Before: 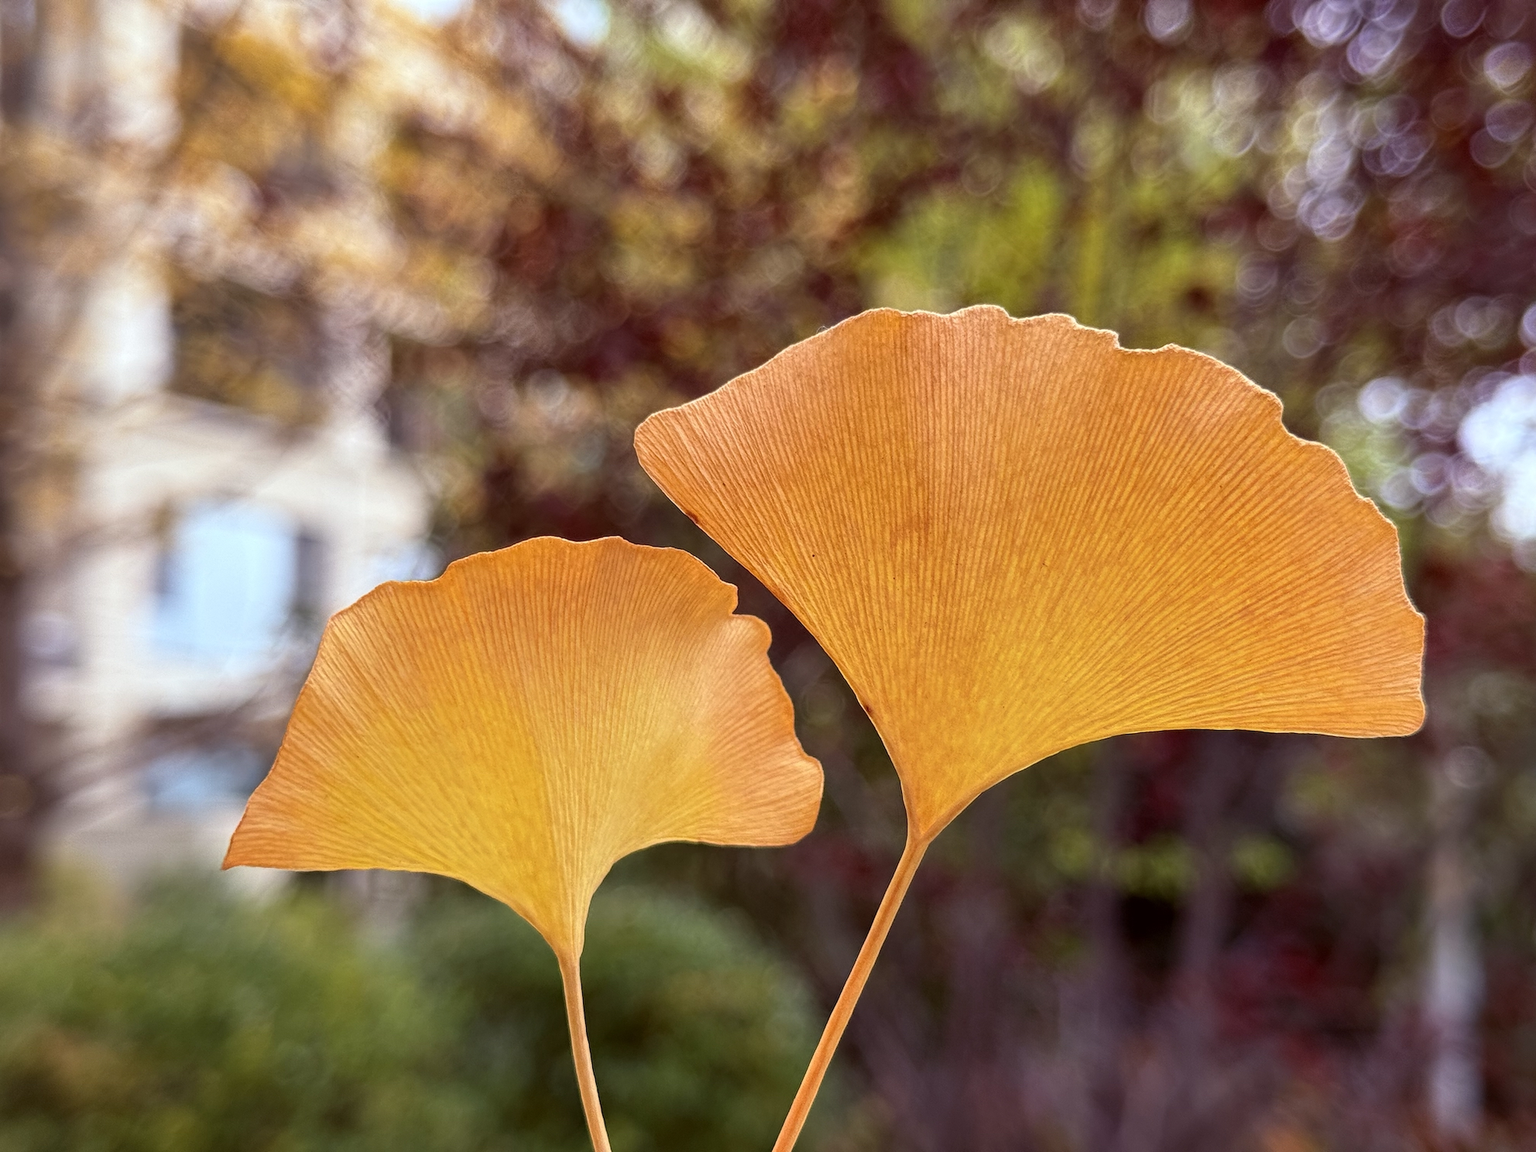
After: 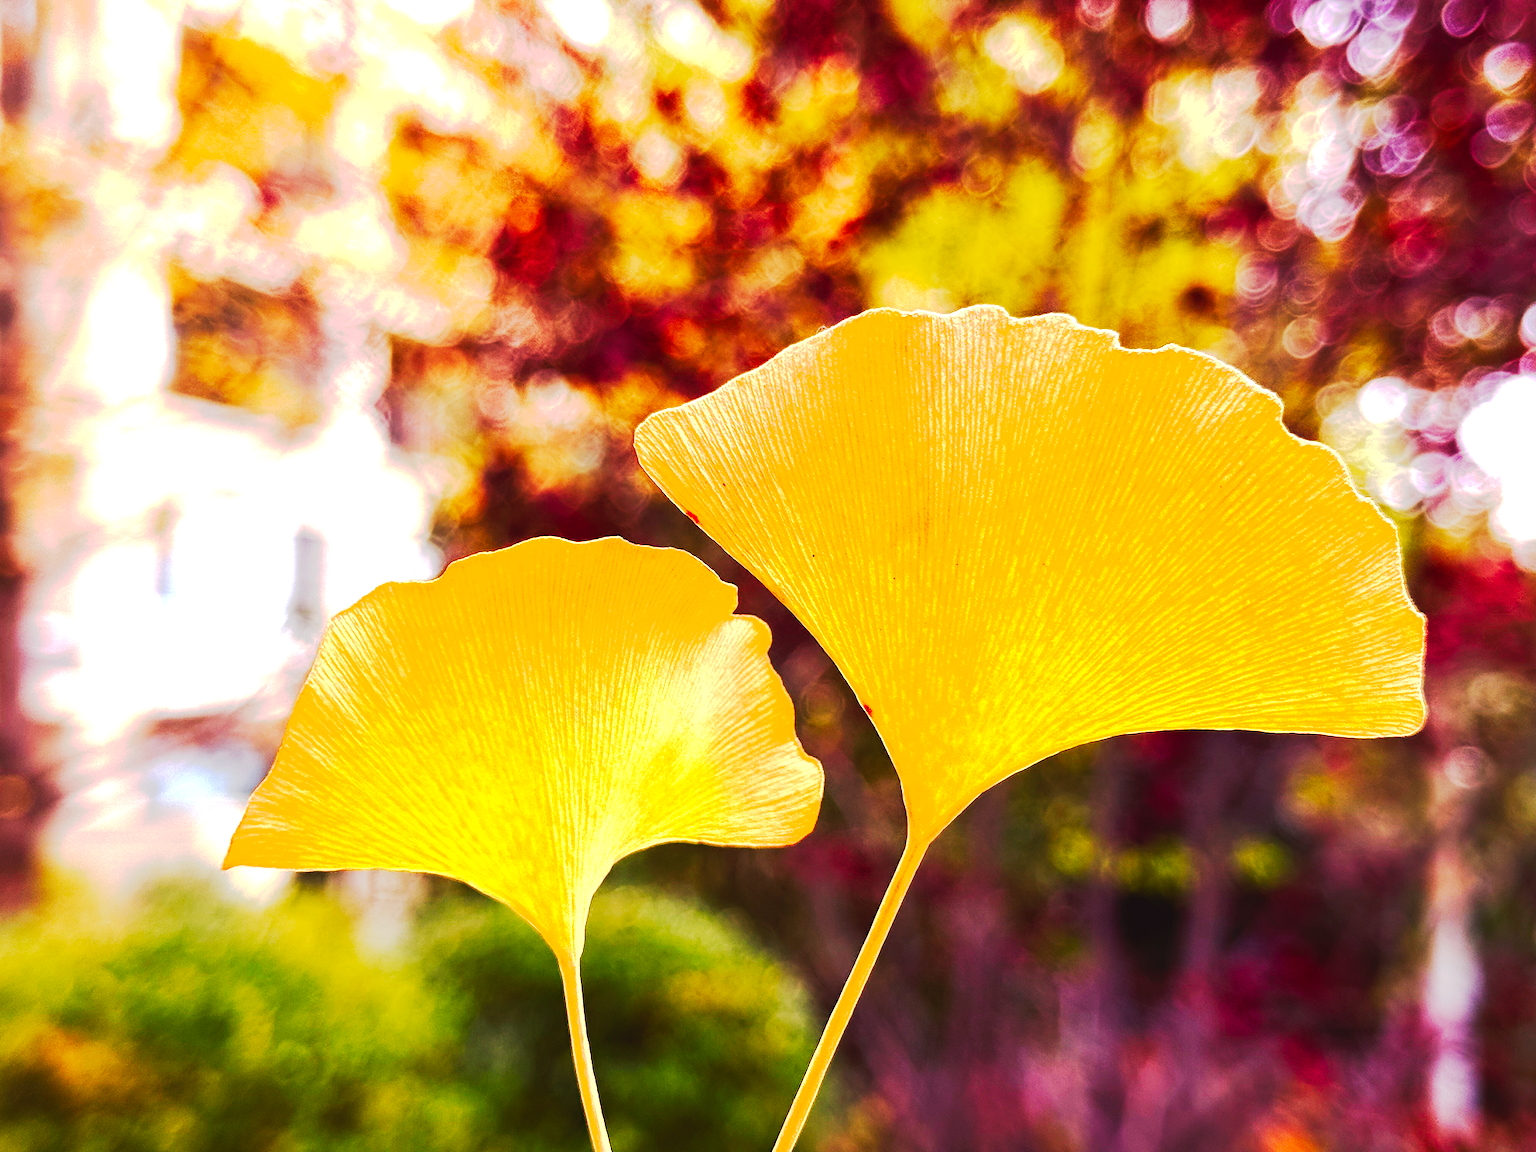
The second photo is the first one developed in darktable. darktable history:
exposure: black level correction 0, exposure 1.2 EV, compensate exposure bias true, compensate highlight preservation false
tone curve: curves: ch0 [(0, 0) (0.003, 0.011) (0.011, 0.014) (0.025, 0.018) (0.044, 0.023) (0.069, 0.028) (0.1, 0.031) (0.136, 0.039) (0.177, 0.056) (0.224, 0.081) (0.277, 0.129) (0.335, 0.188) (0.399, 0.256) (0.468, 0.367) (0.543, 0.514) (0.623, 0.684) (0.709, 0.785) (0.801, 0.846) (0.898, 0.884) (1, 1)], preserve colors none
color balance rgb: shadows lift › chroma 2%, shadows lift › hue 247.2°, power › chroma 0.3%, power › hue 25.2°, highlights gain › chroma 3%, highlights gain › hue 60°, global offset › luminance 2%, perceptual saturation grading › global saturation 20%, perceptual saturation grading › highlights -20%, perceptual saturation grading › shadows 30%
